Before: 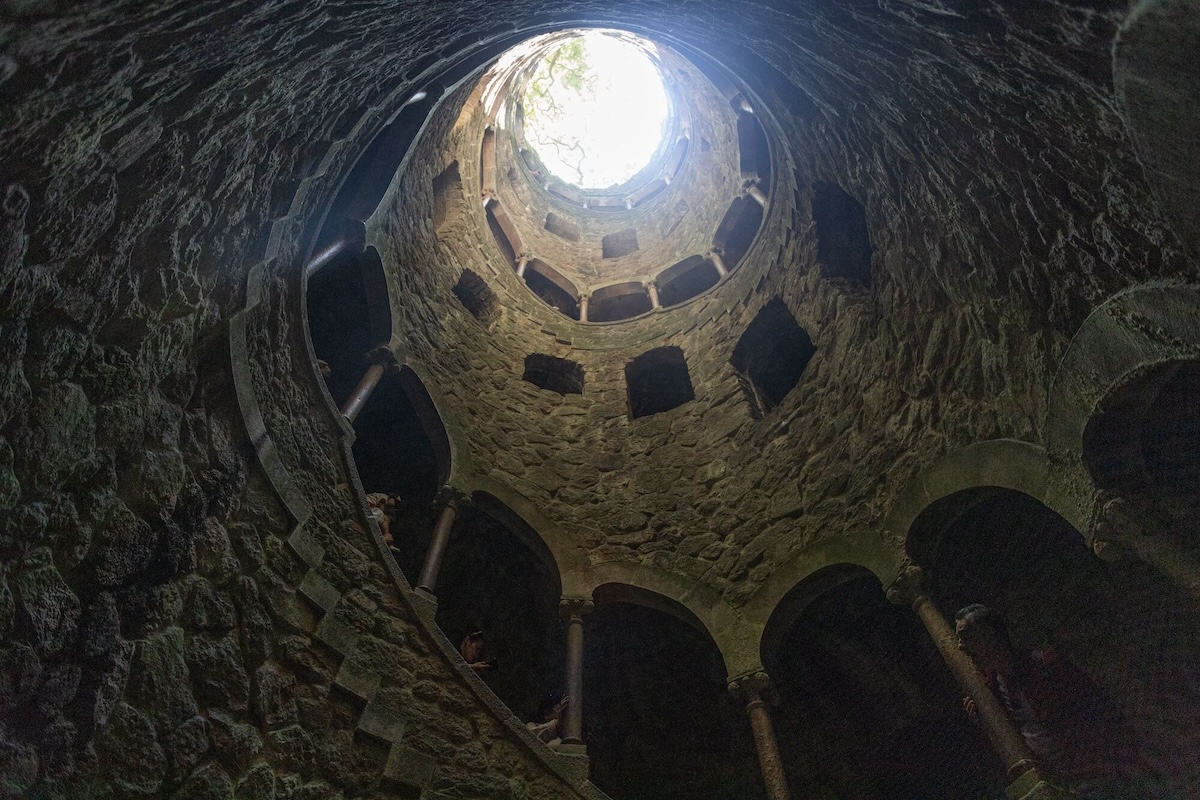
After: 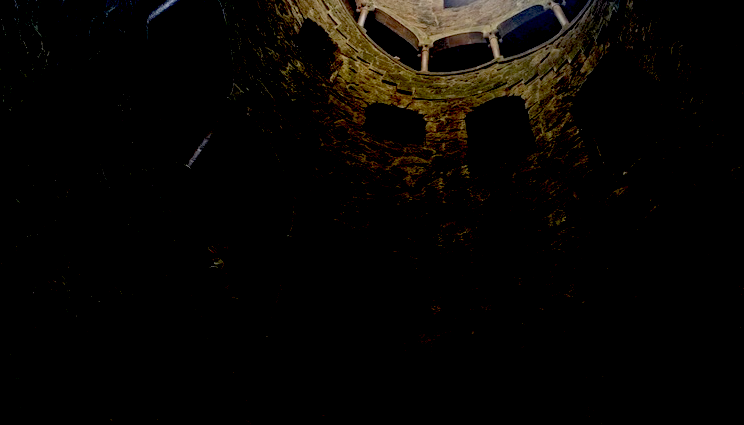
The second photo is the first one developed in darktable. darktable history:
crop: left 13.312%, top 31.28%, right 24.627%, bottom 15.582%
exposure: black level correction 0.1, exposure -0.092 EV, compensate highlight preservation false
